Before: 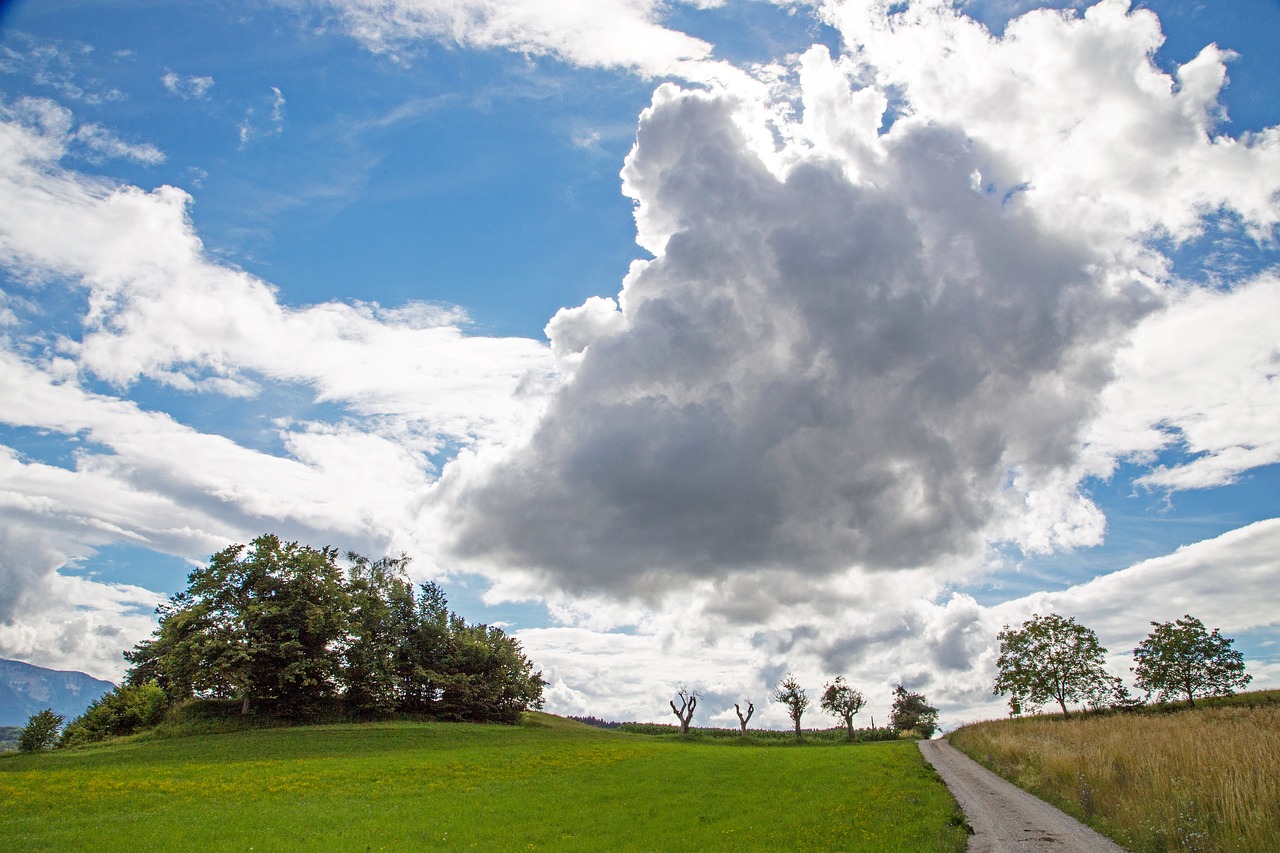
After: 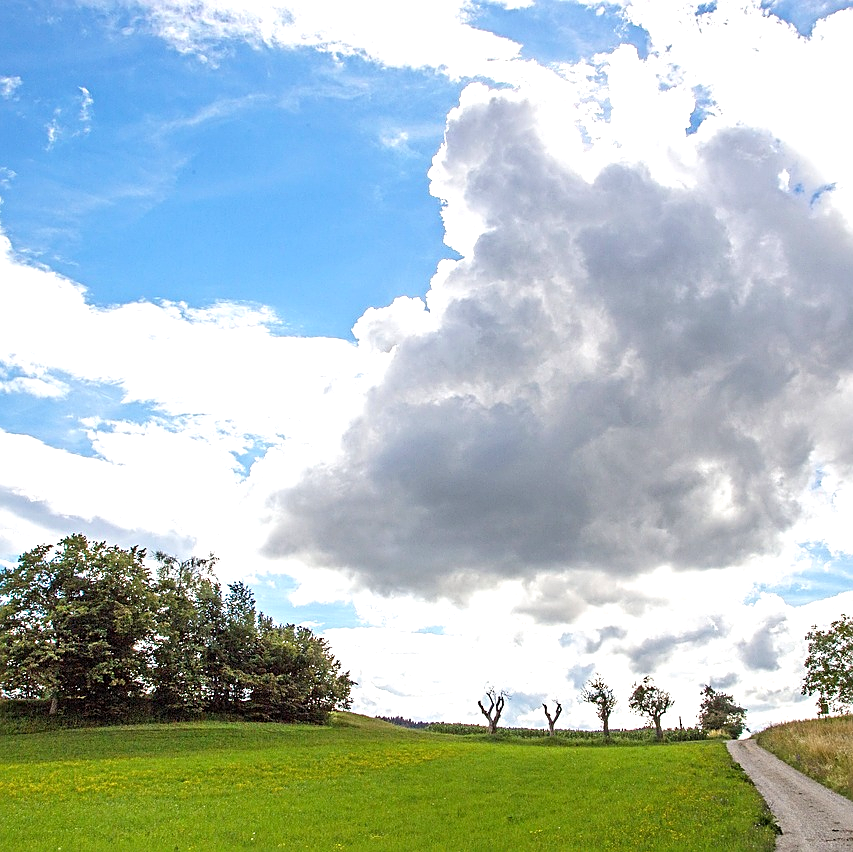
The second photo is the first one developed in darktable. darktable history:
crop and rotate: left 15.055%, right 18.278%
exposure: black level correction 0, exposure 0.7 EV, compensate exposure bias true, compensate highlight preservation false
sharpen: on, module defaults
